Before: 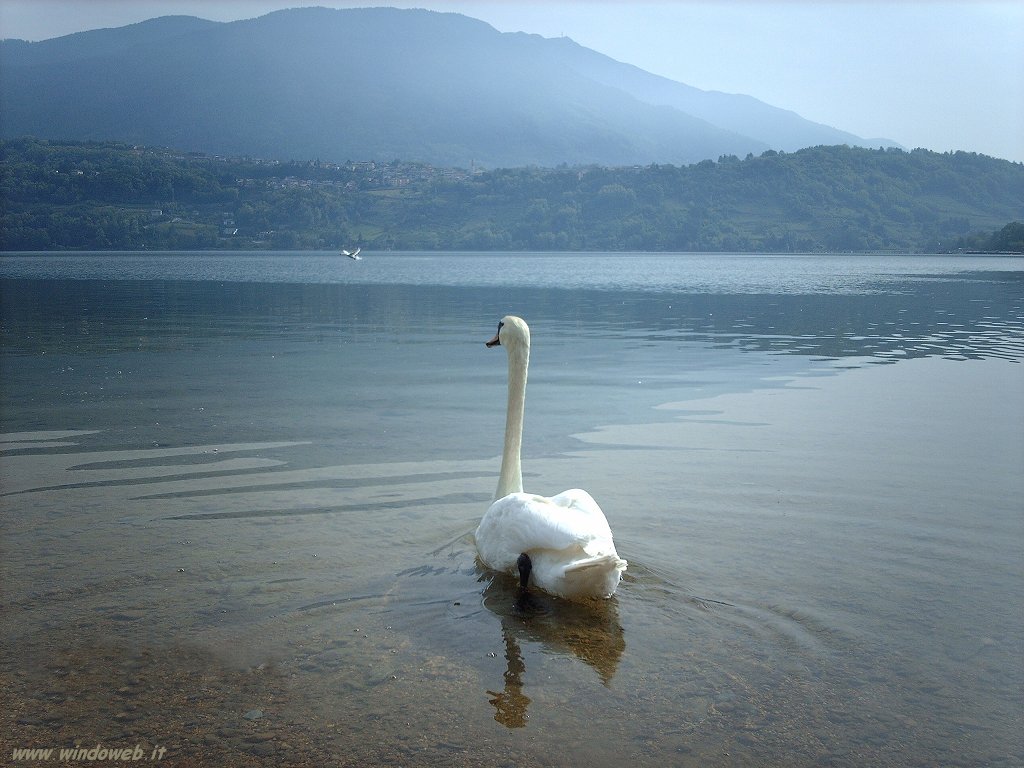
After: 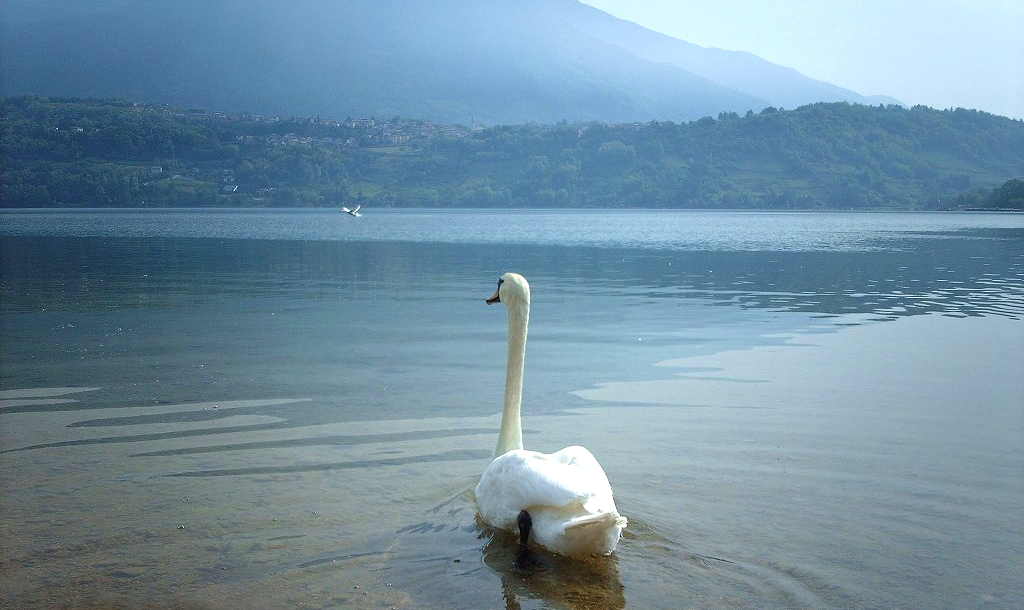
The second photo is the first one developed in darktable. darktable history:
exposure: exposure 0.202 EV, compensate highlight preservation false
velvia: on, module defaults
crop and rotate: top 5.66%, bottom 14.86%
